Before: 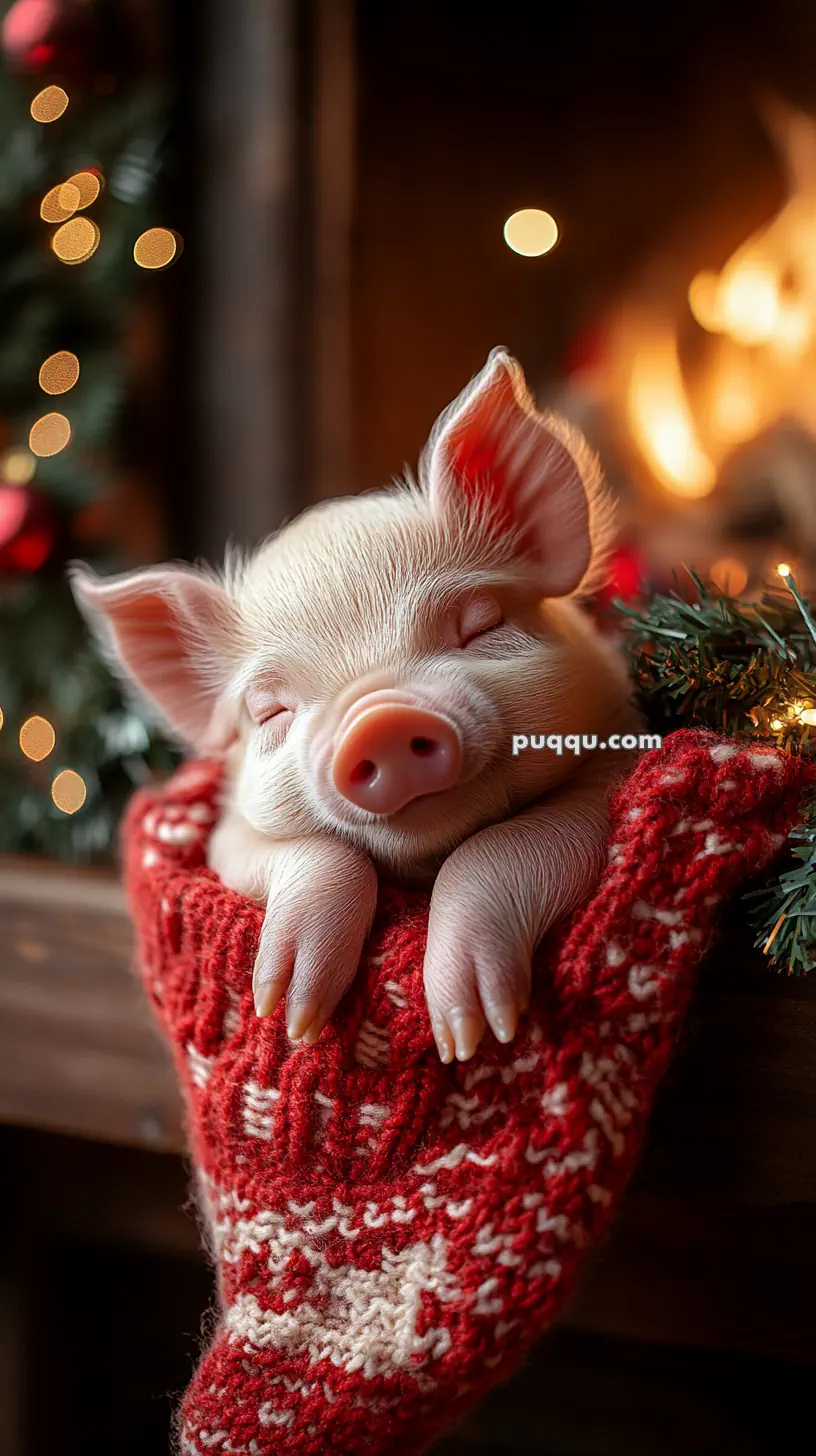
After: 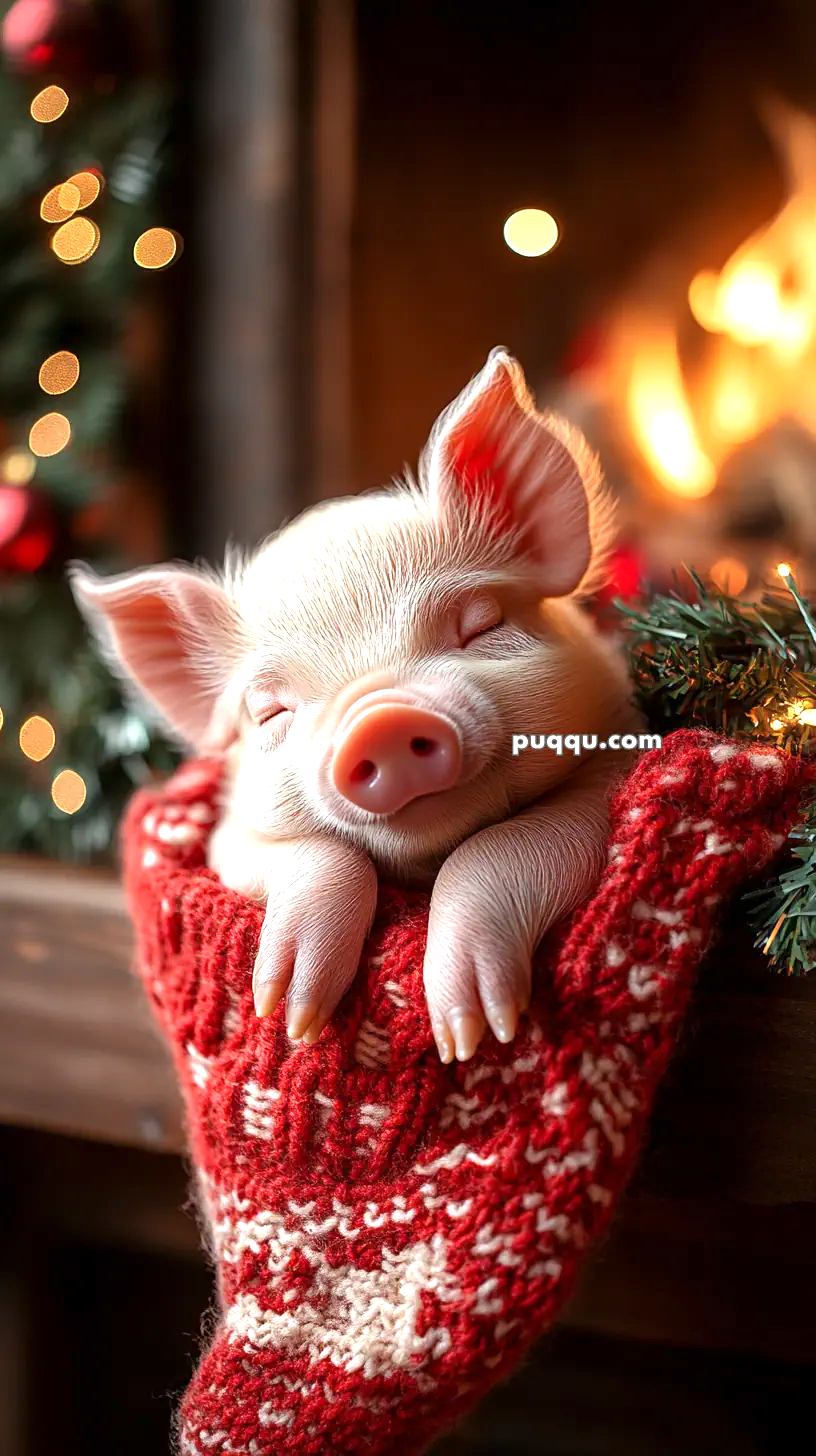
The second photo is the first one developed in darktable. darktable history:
exposure: exposure 0.731 EV, compensate highlight preservation false
tone equalizer: on, module defaults
